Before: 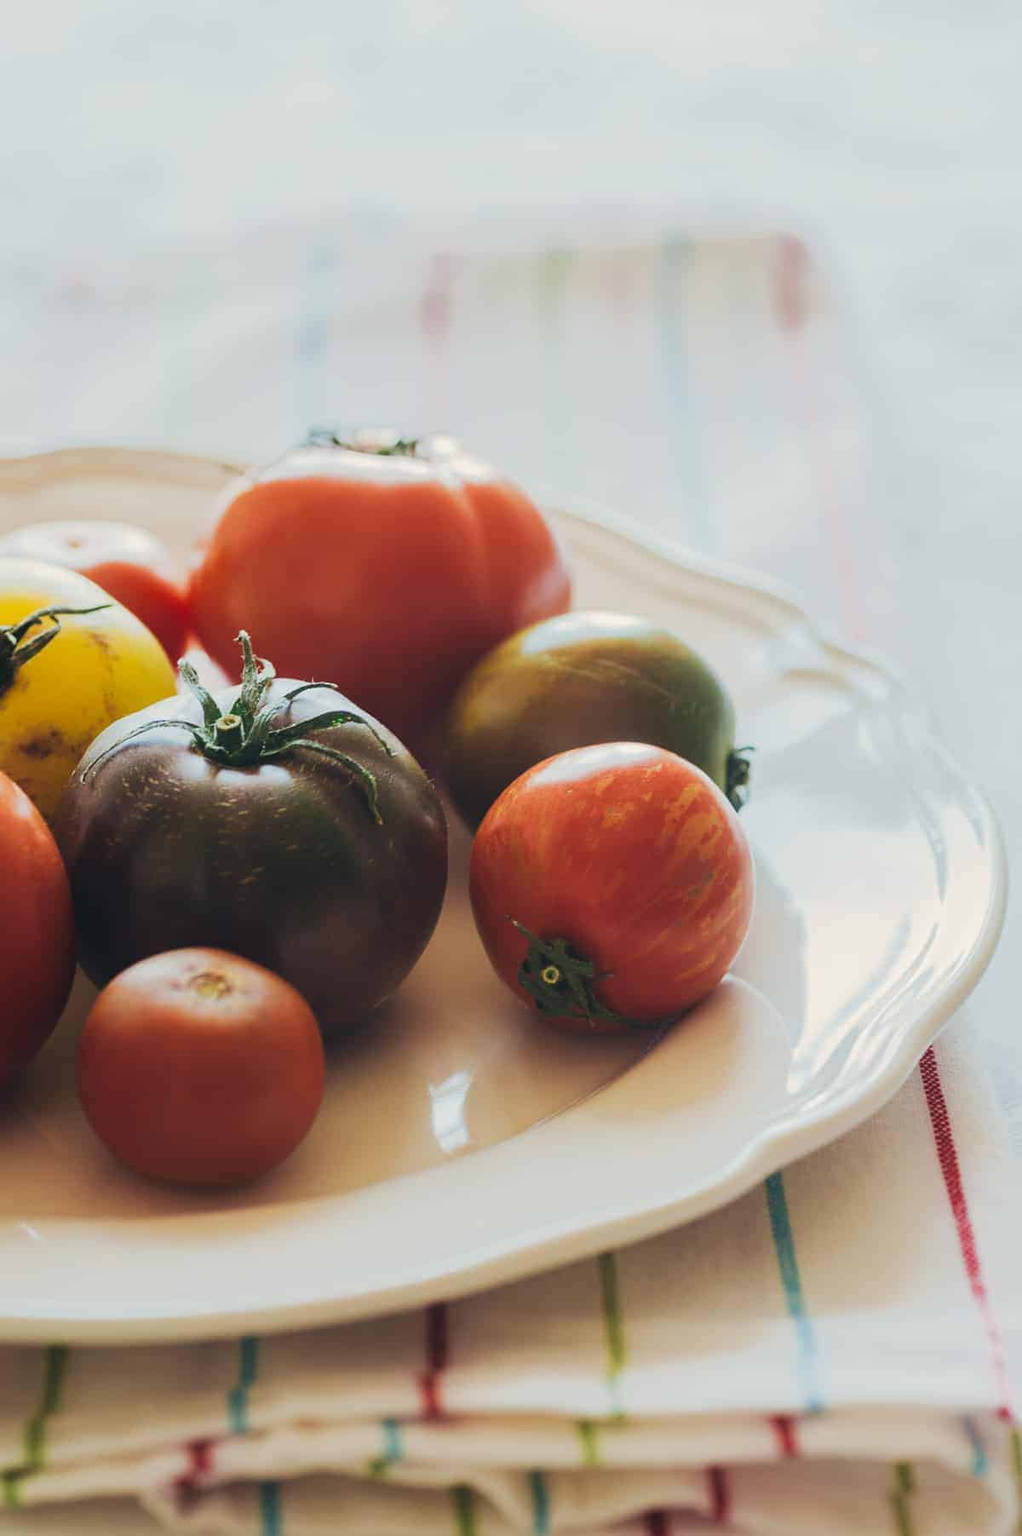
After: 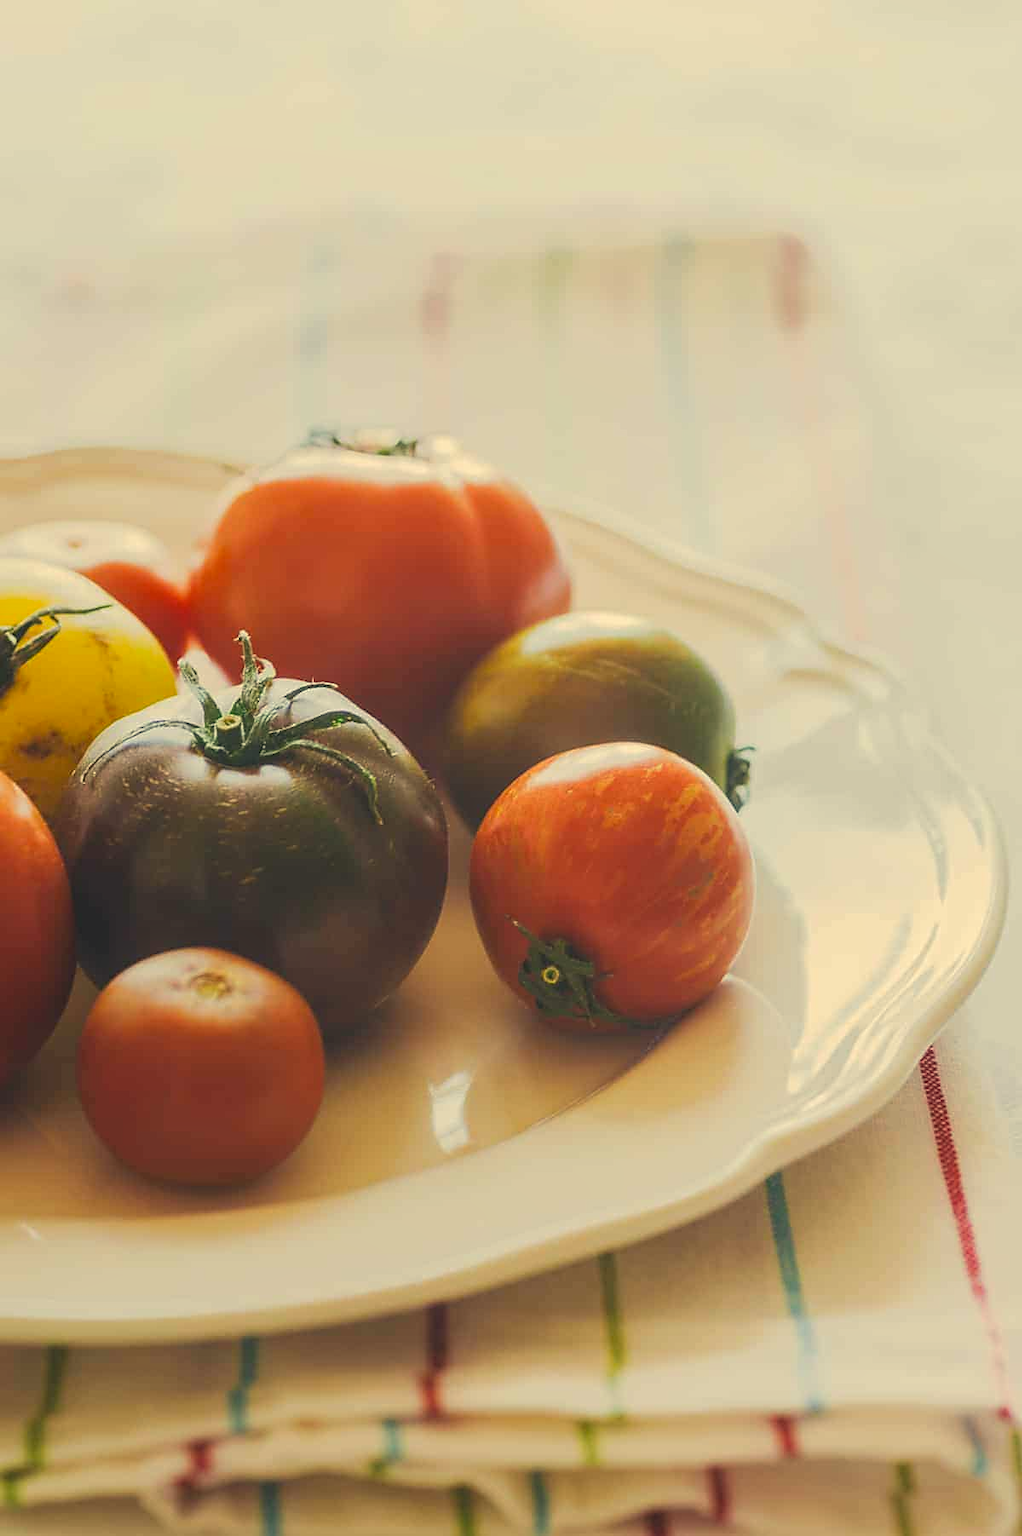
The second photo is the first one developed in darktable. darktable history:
local contrast: highlights 46%, shadows 2%, detail 99%
sharpen: radius 1.873, amount 0.403, threshold 1.502
color correction: highlights a* 2.36, highlights b* 23.12
